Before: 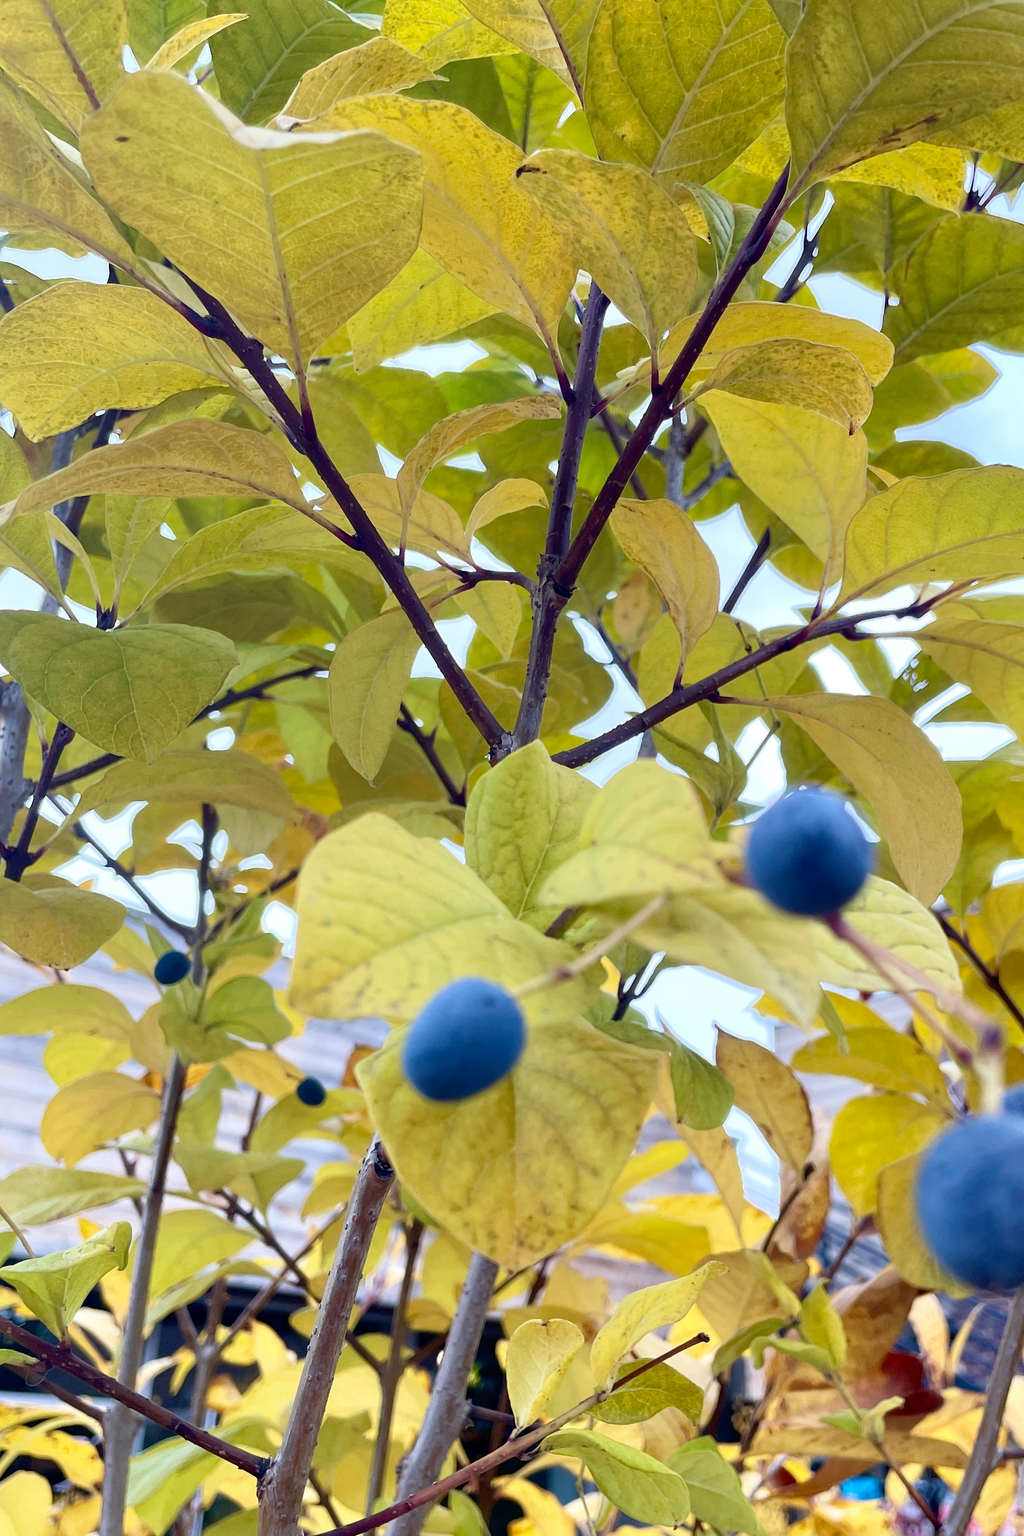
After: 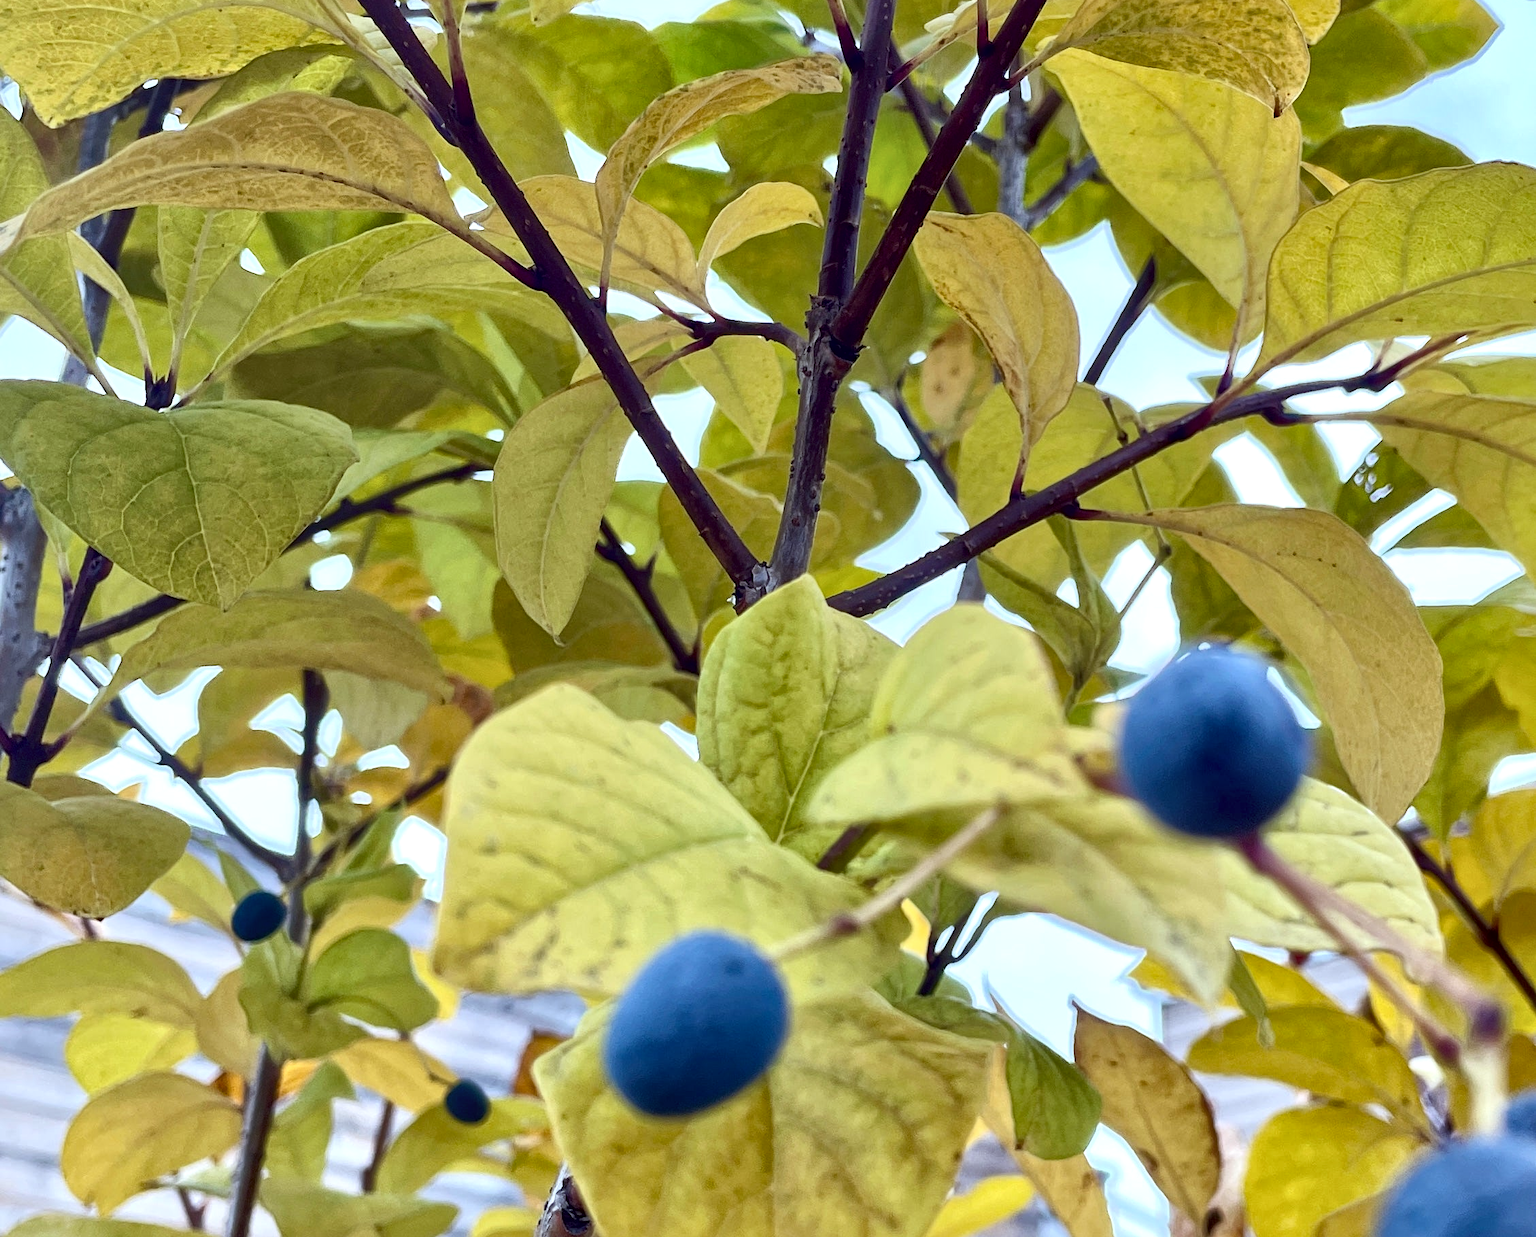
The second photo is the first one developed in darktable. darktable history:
local contrast: mode bilateral grid, contrast 21, coarseness 51, detail 179%, midtone range 0.2
shadows and highlights: shadows 36.35, highlights -27.6, soften with gaussian
tone equalizer: edges refinement/feathering 500, mask exposure compensation -1.57 EV, preserve details no
crop and rotate: top 23.275%, bottom 23.016%
color correction: highlights a* -2.95, highlights b* -2.83, shadows a* 2.22, shadows b* 3
